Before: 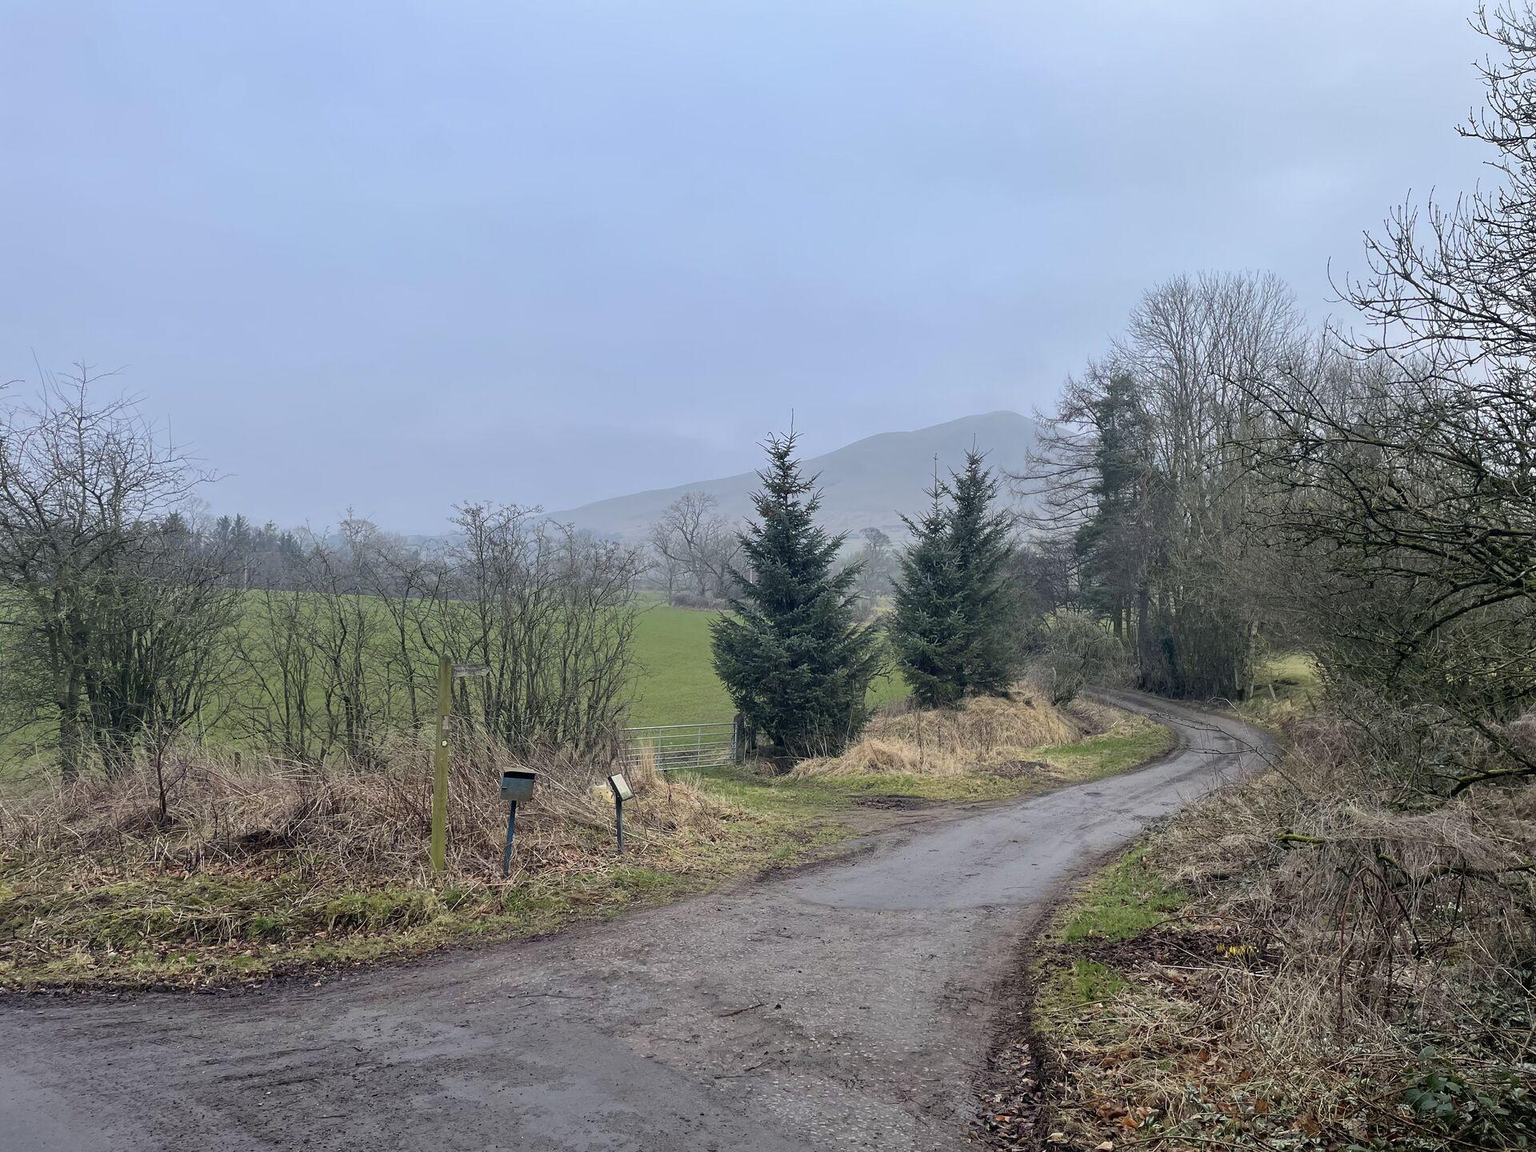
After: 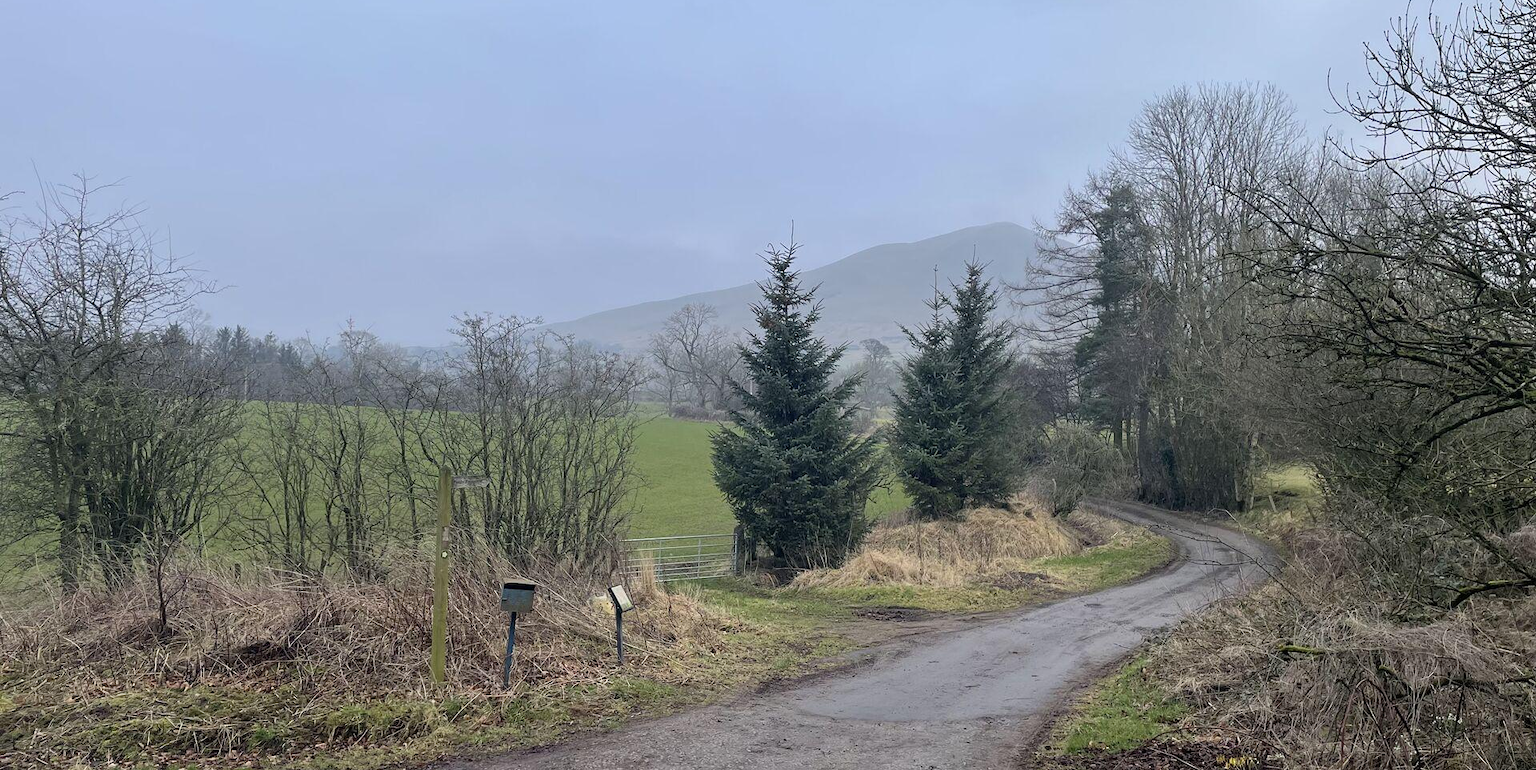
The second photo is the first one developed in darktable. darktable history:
crop: top 16.424%, bottom 16.698%
